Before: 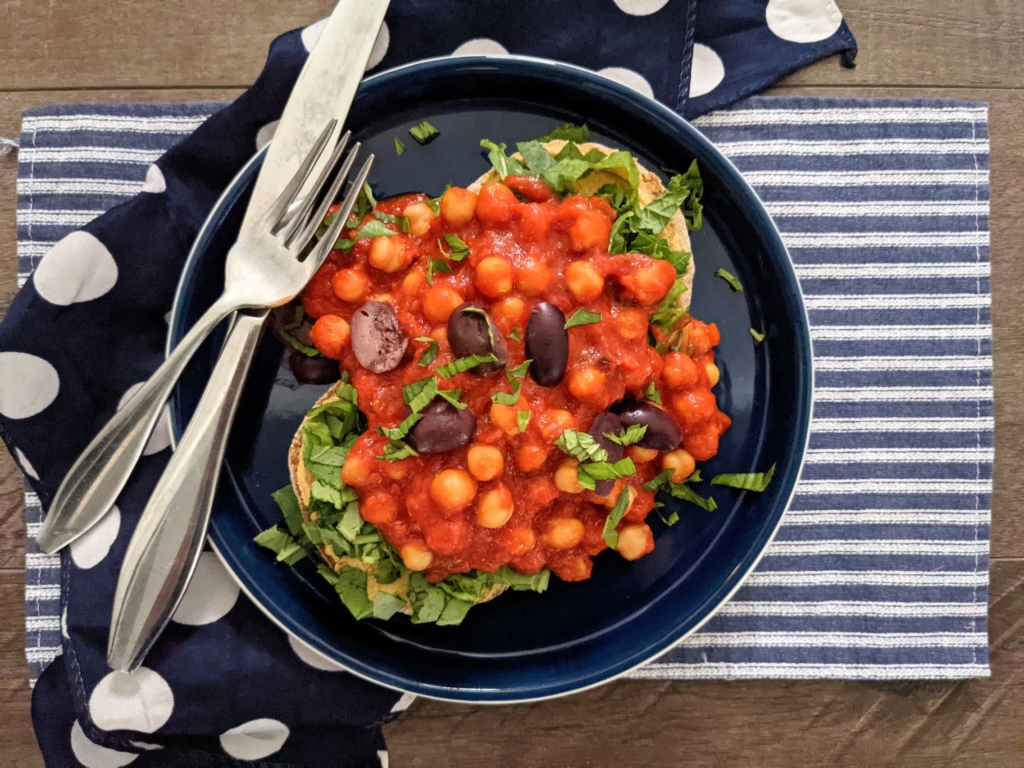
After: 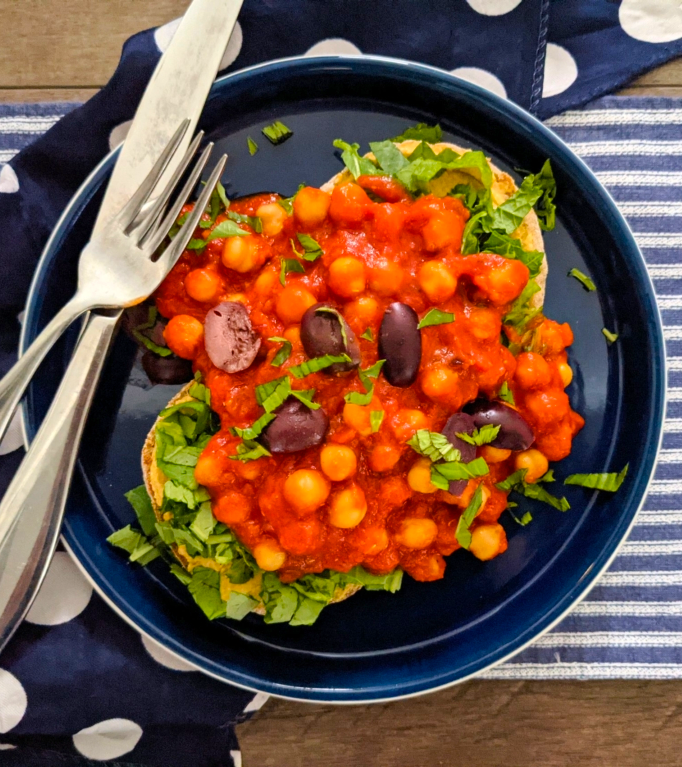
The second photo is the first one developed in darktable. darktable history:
crop and rotate: left 14.385%, right 18.948%
color balance rgb: perceptual saturation grading › global saturation 25%, perceptual brilliance grading › mid-tones 10%, perceptual brilliance grading › shadows 15%, global vibrance 20%
